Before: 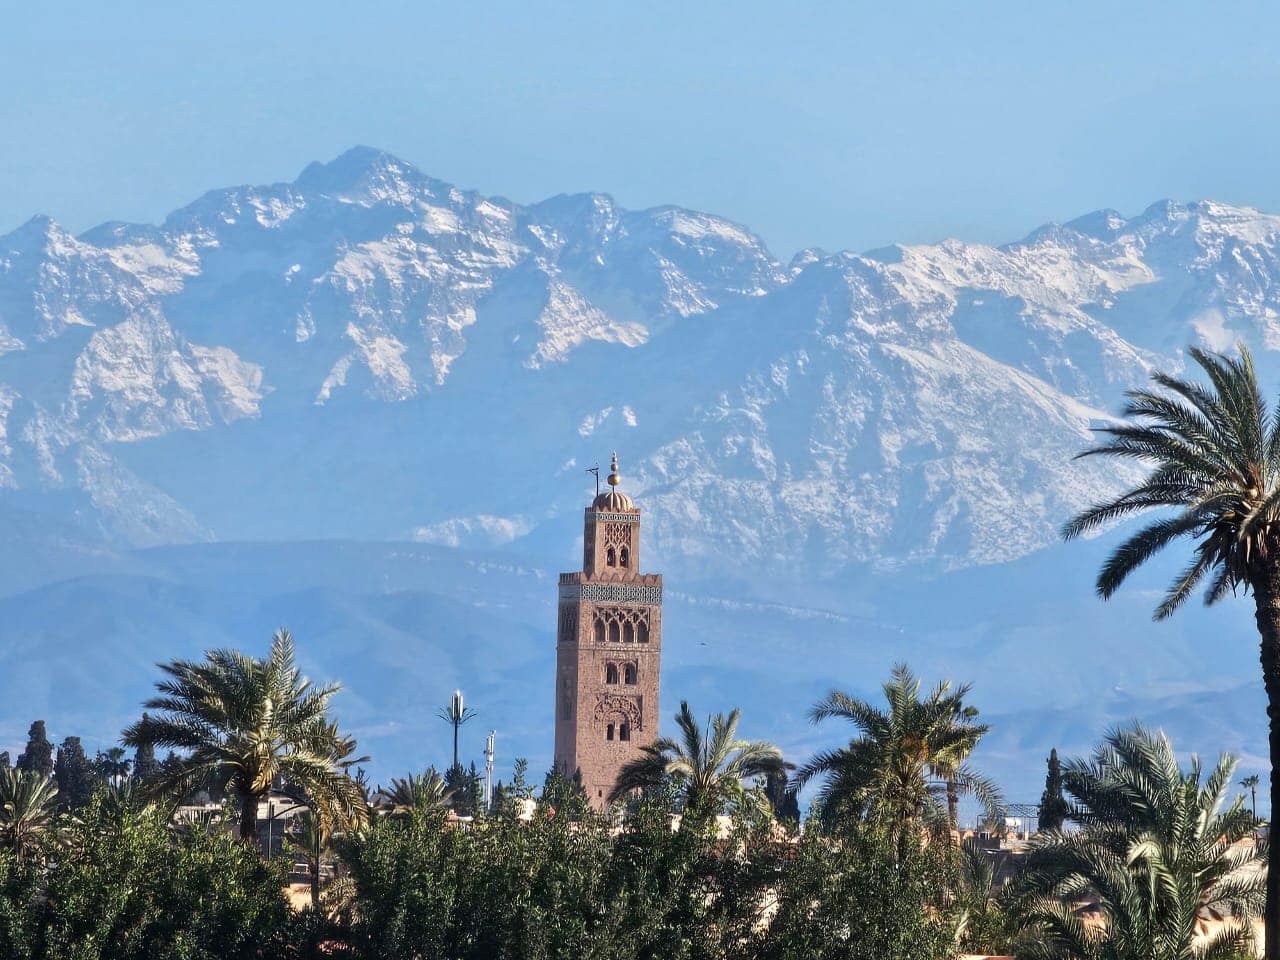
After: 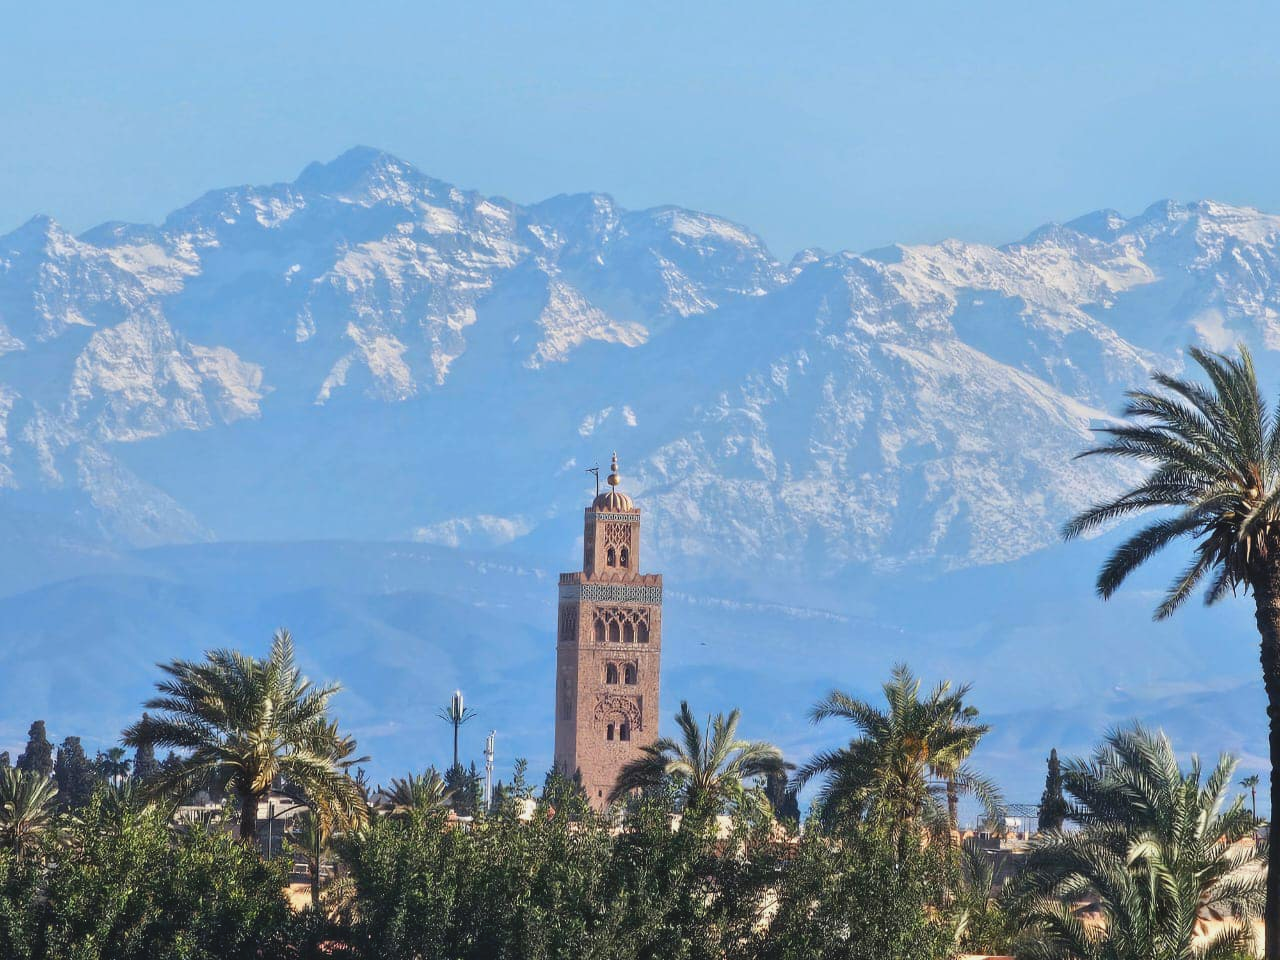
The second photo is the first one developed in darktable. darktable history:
contrast brightness saturation: contrast -0.104, brightness 0.041, saturation 0.085
